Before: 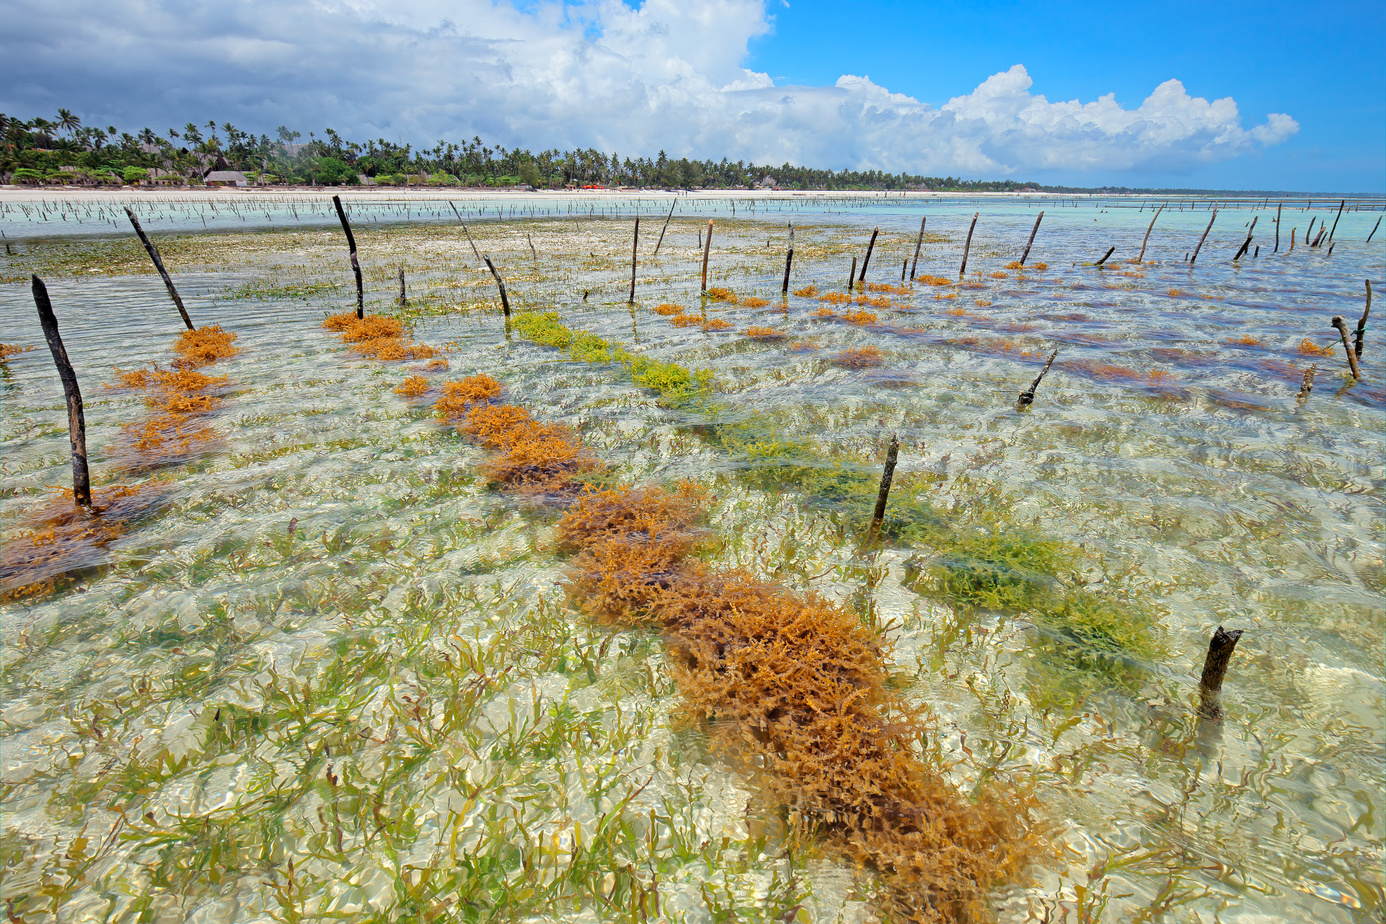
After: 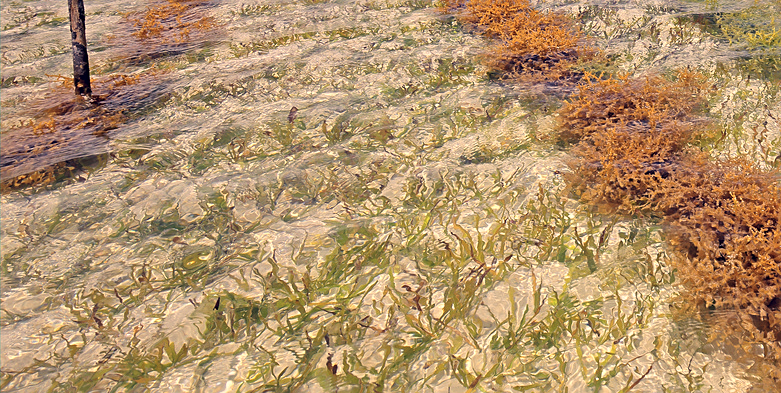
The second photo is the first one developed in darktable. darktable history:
color correction: highlights a* 19.59, highlights b* 27.49, shadows a* 3.46, shadows b* -17.28, saturation 0.73
crop: top 44.483%, right 43.593%, bottom 12.892%
sharpen: on, module defaults
